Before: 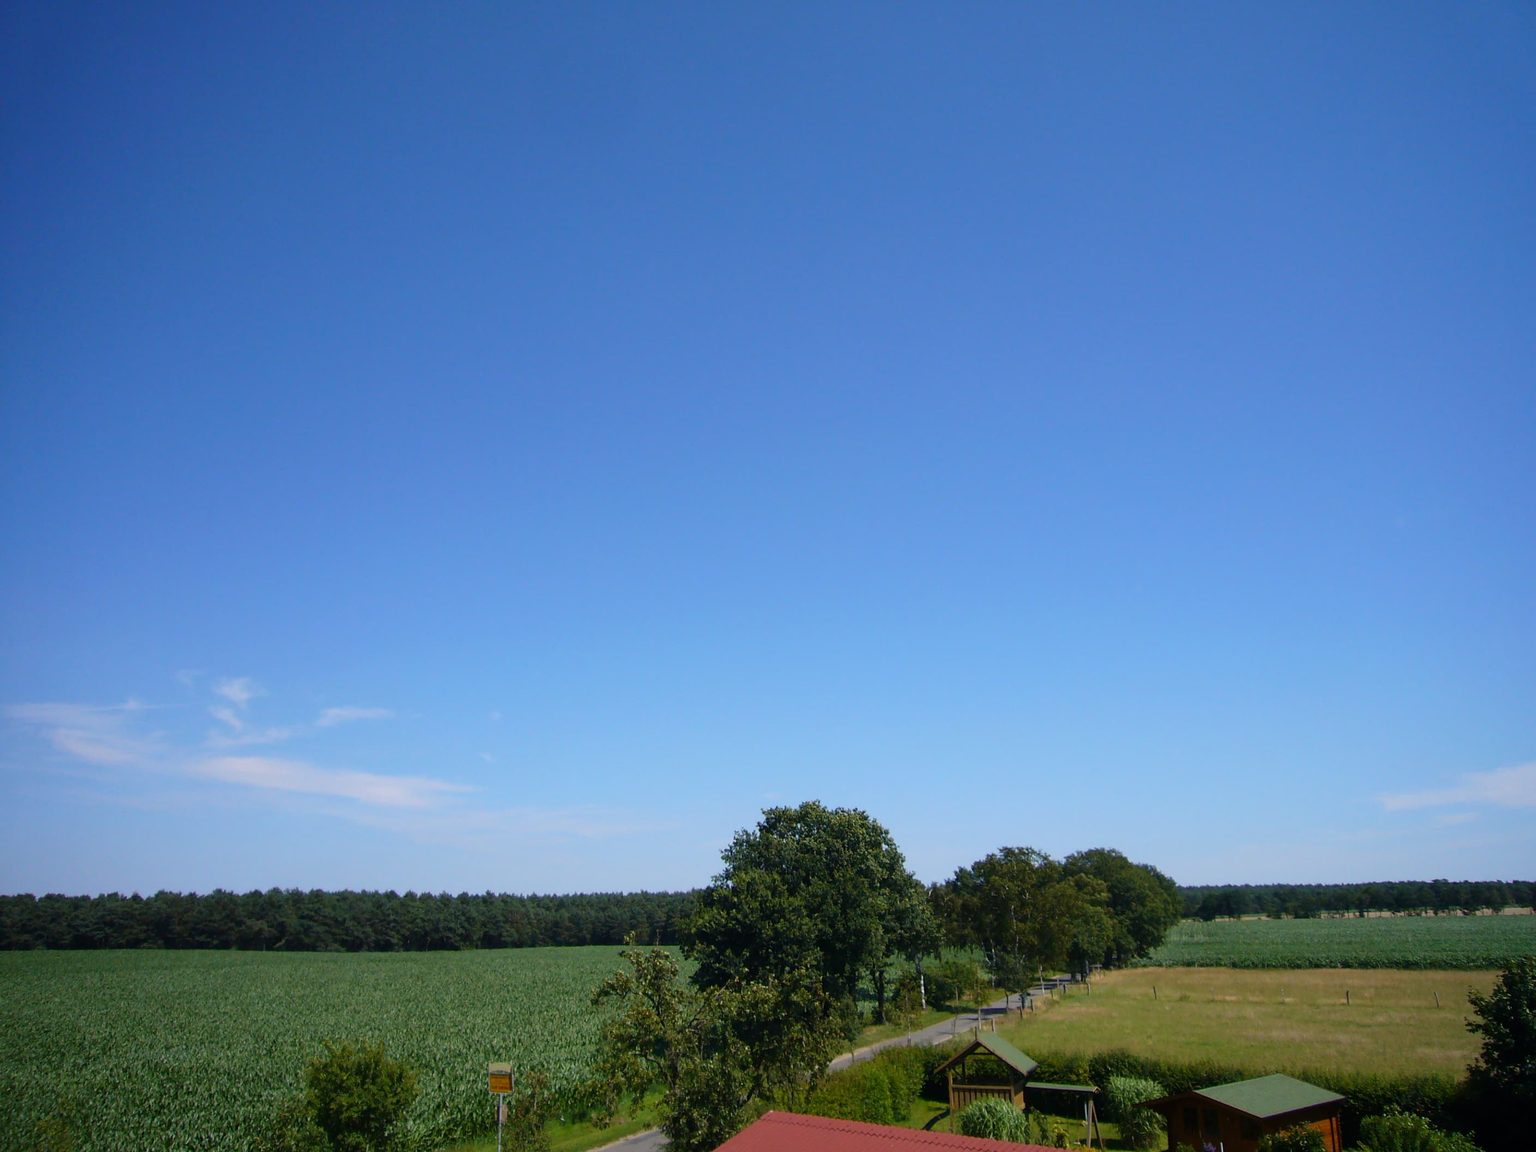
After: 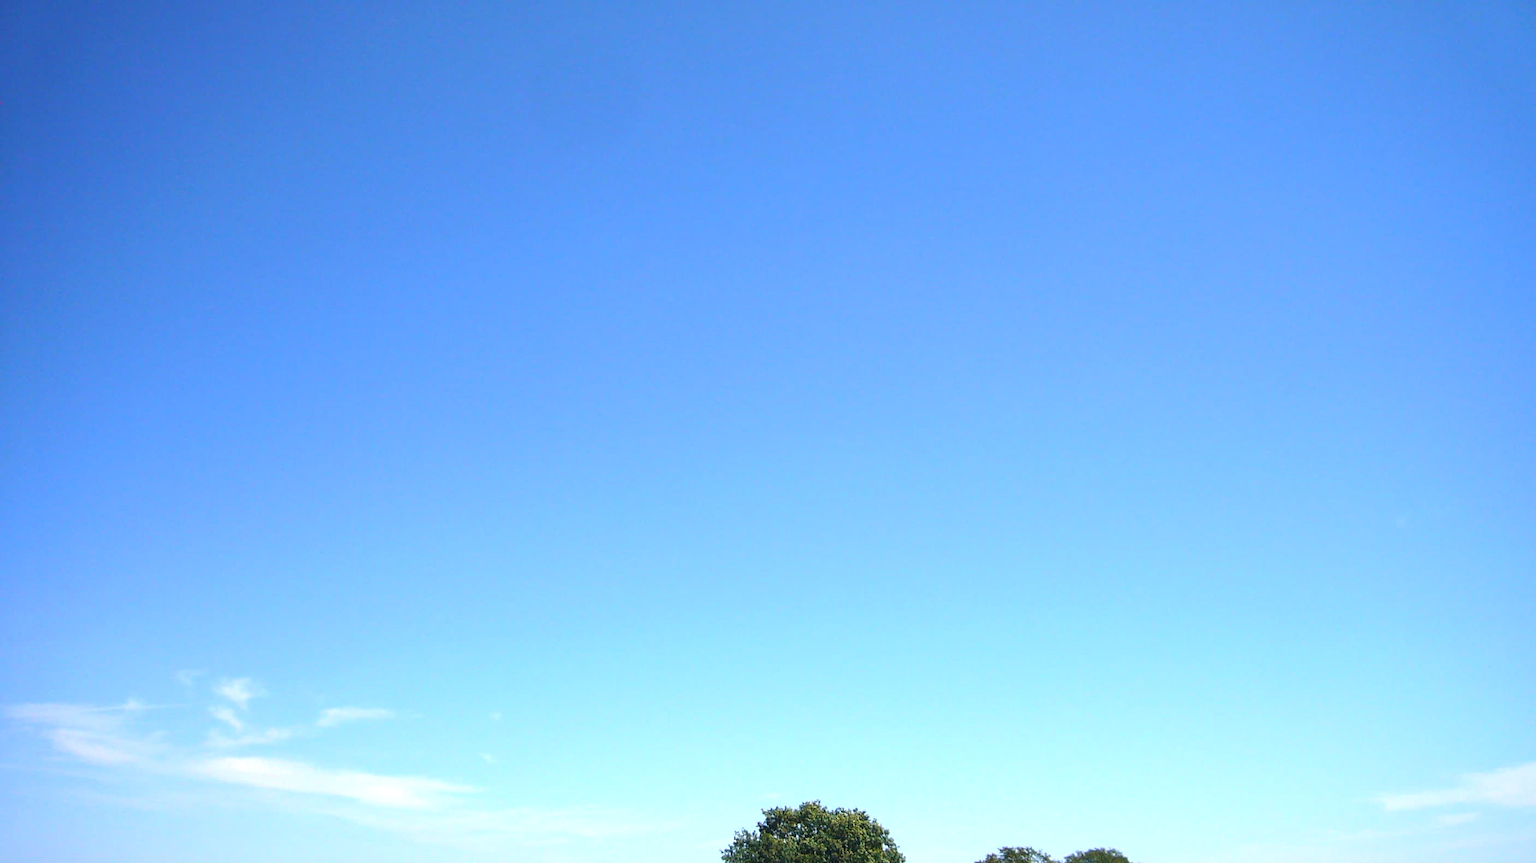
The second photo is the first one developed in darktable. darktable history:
crop: bottom 24.988%
exposure: black level correction 0, exposure 0.904 EV, compensate highlight preservation false
